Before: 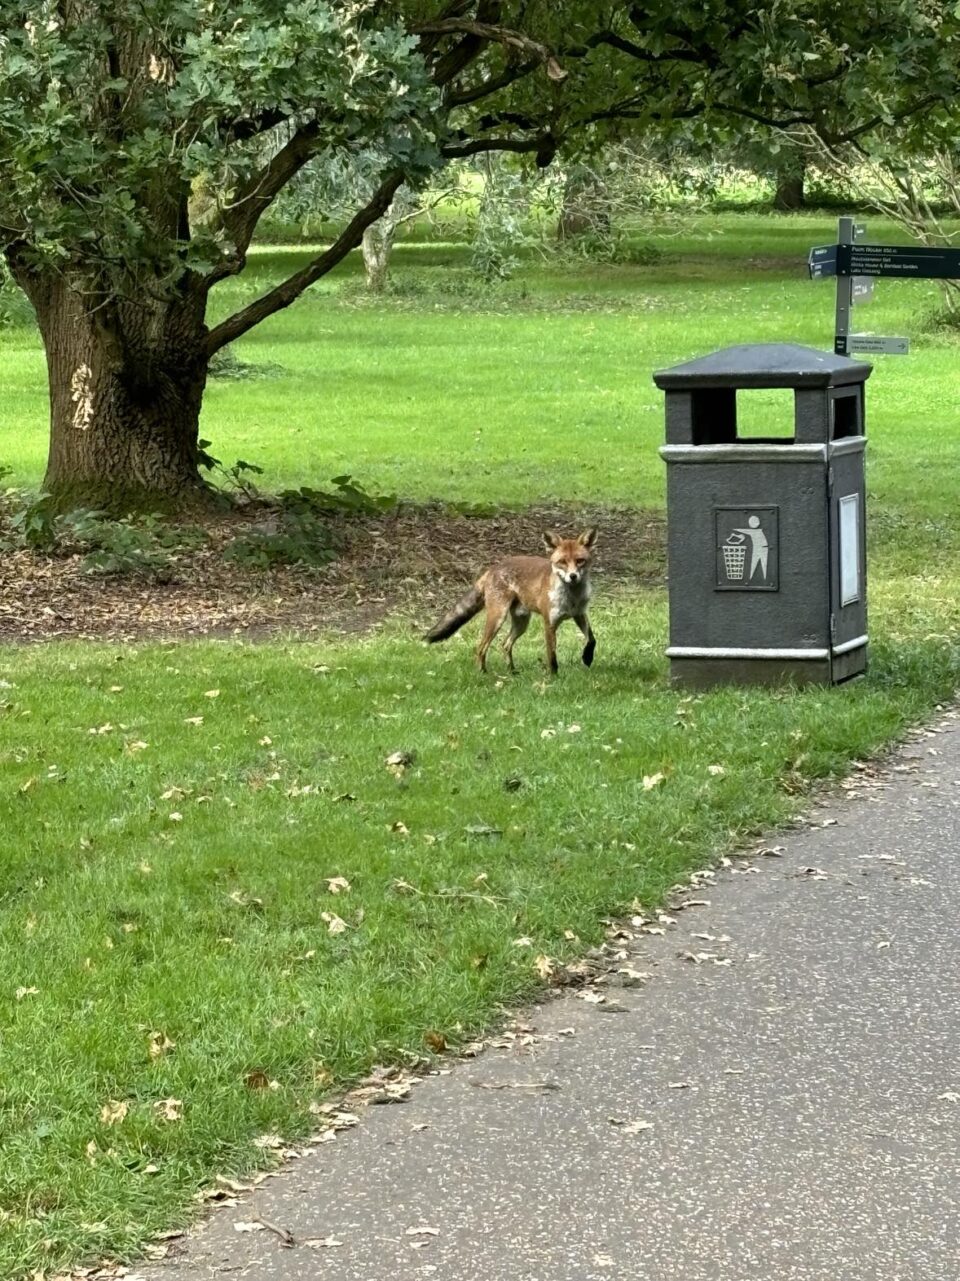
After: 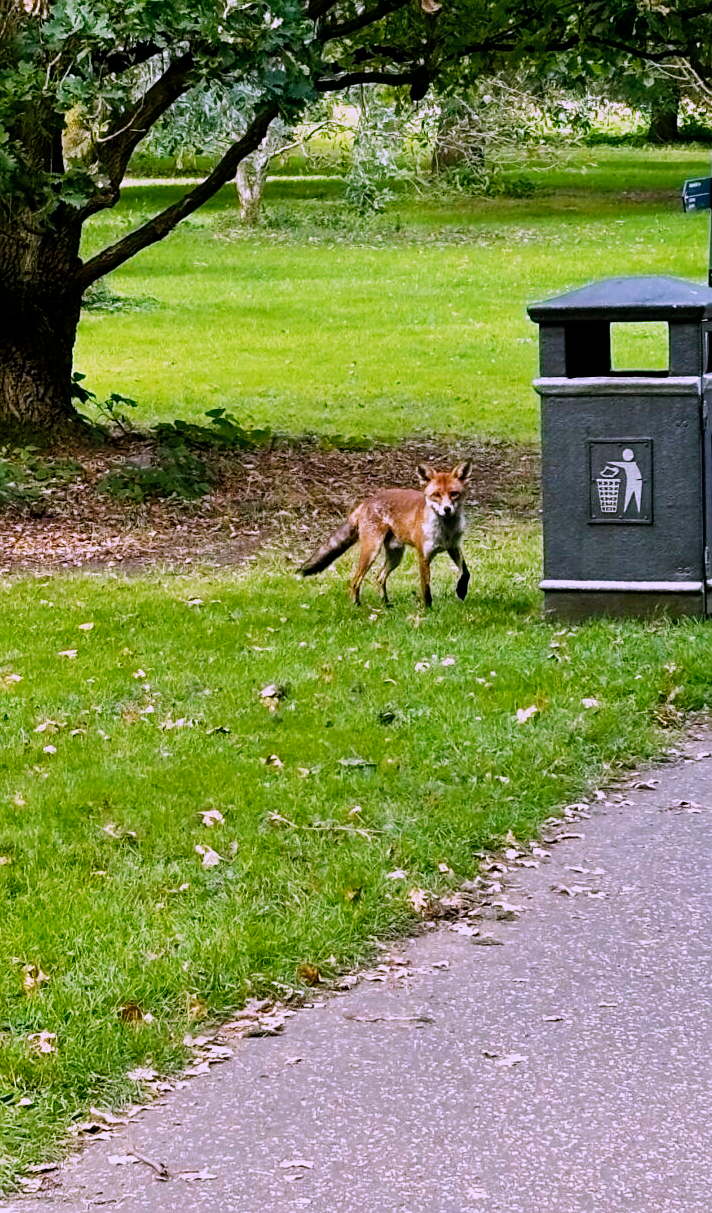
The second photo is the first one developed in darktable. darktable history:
color balance rgb: perceptual saturation grading › global saturation 25%, global vibrance 10%
crop and rotate: left 13.15%, top 5.251%, right 12.609%
contrast brightness saturation: contrast 0.01, saturation -0.05
sharpen: radius 1.559, amount 0.373, threshold 1.271
color correction: highlights a* 15.03, highlights b* -25.07
filmic rgb: black relative exposure -16 EV, white relative exposure 5.31 EV, hardness 5.9, contrast 1.25, preserve chrominance no, color science v5 (2021)
